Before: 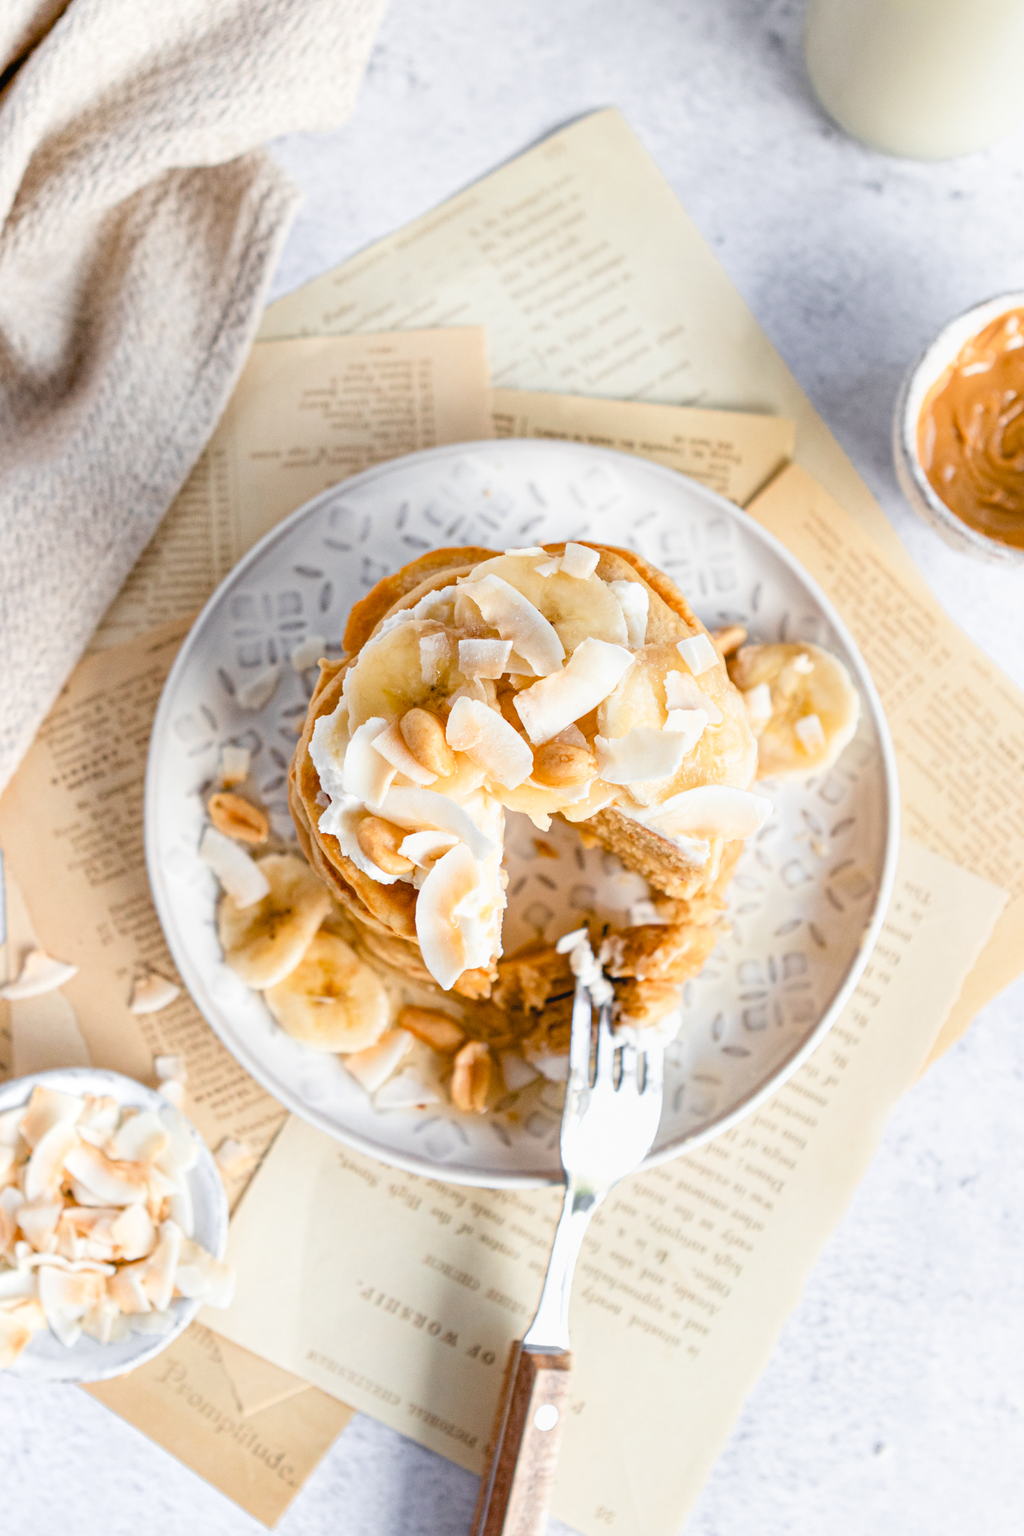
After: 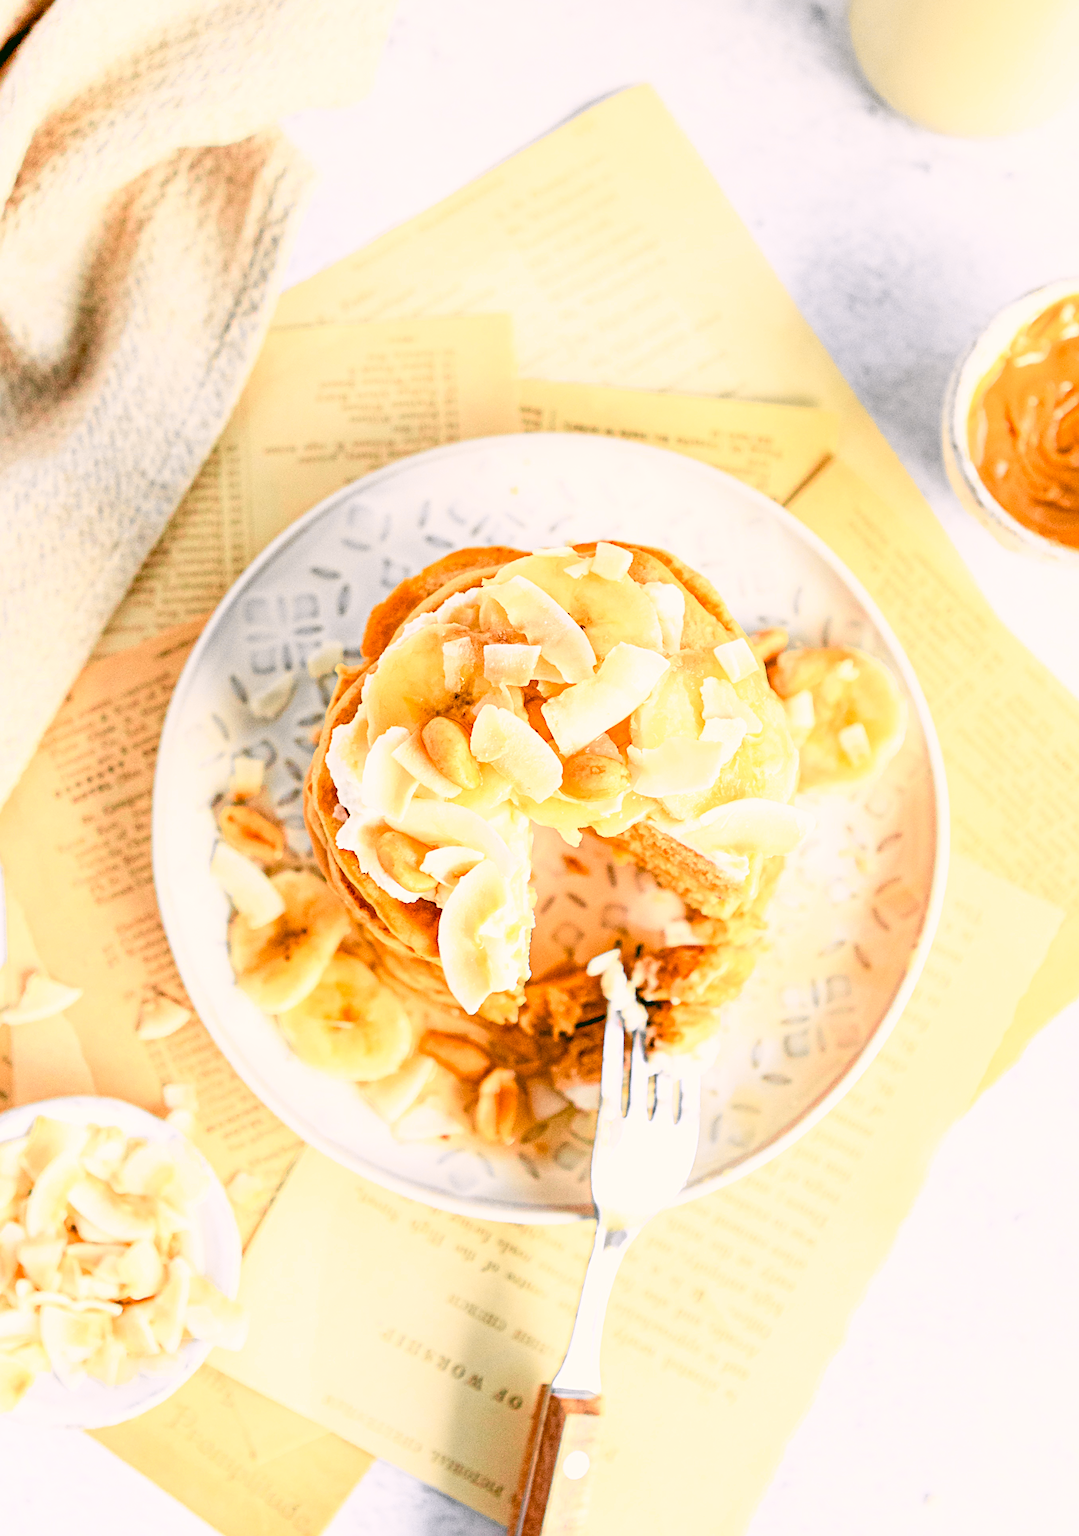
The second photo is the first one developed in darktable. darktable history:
crop and rotate: top 1.956%, bottom 3.228%
tone curve: curves: ch0 [(0, 0.017) (0.259, 0.344) (0.593, 0.778) (0.786, 0.931) (1, 0.999)]; ch1 [(0, 0) (0.405, 0.387) (0.442, 0.47) (0.492, 0.5) (0.511, 0.503) (0.548, 0.596) (0.7, 0.795) (1, 1)]; ch2 [(0, 0) (0.411, 0.433) (0.5, 0.504) (0.535, 0.581) (1, 1)], color space Lab, independent channels, preserve colors none
color correction: highlights a* 4.5, highlights b* 4.93, shadows a* -7.72, shadows b* 4.8
sharpen: on, module defaults
